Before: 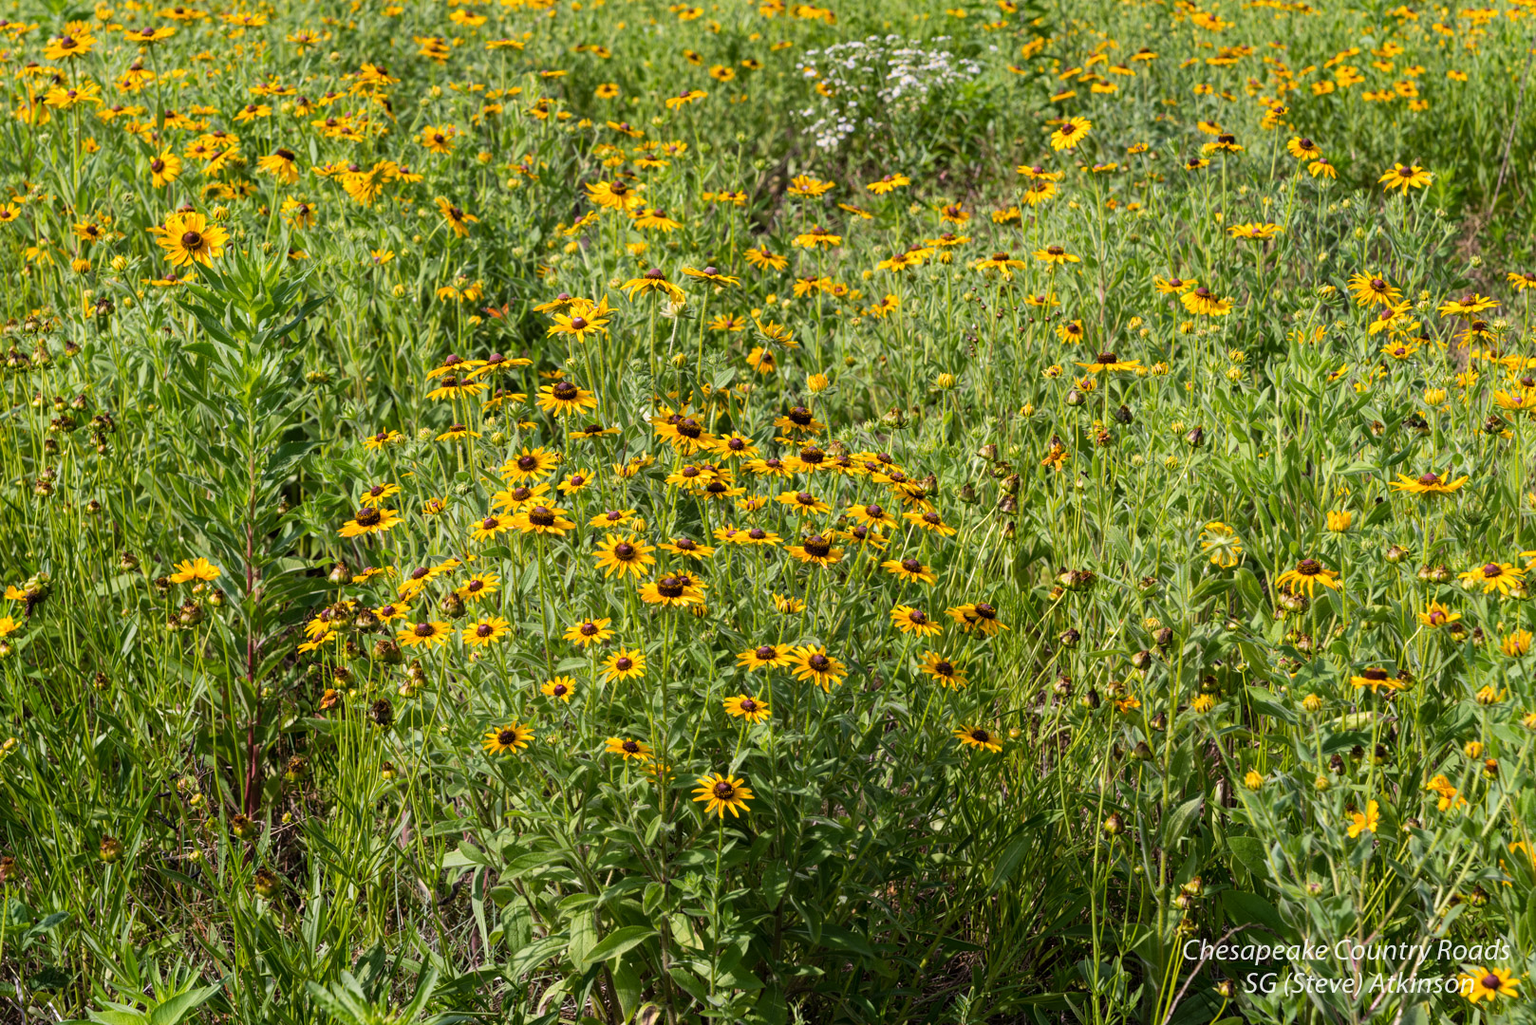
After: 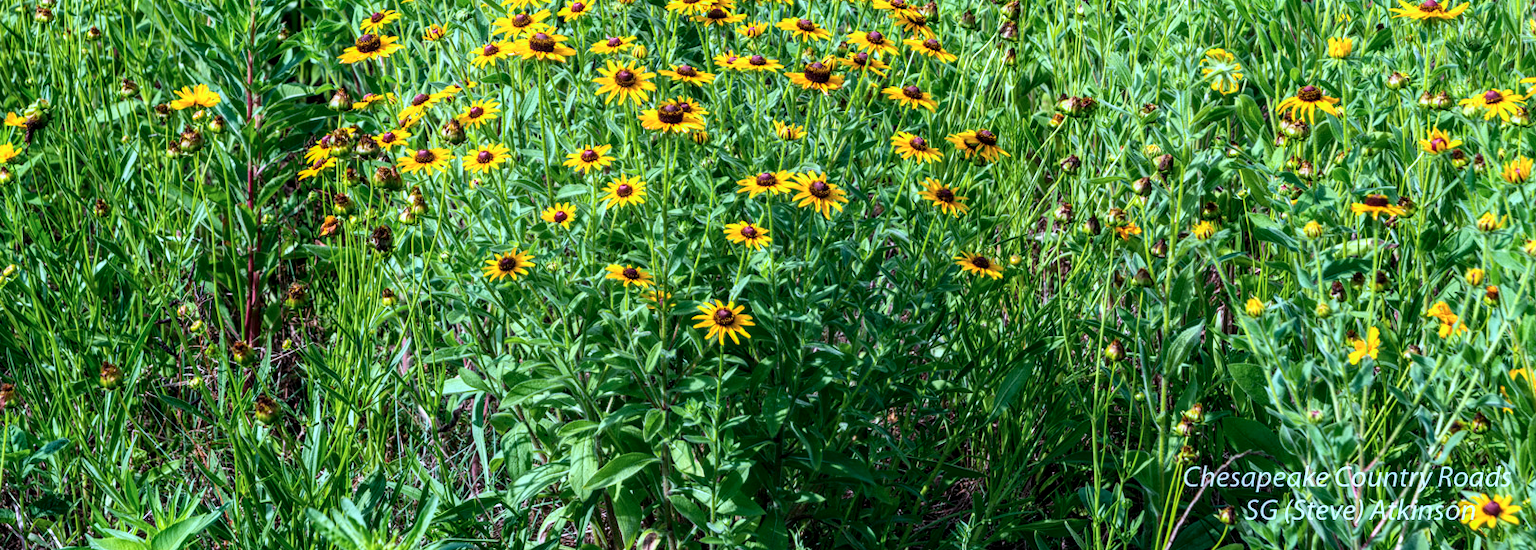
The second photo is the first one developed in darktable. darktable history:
white balance: red 0.982, blue 1.018
crop and rotate: top 46.237%
local contrast: detail 130%
tone curve: curves: ch0 [(0, 0) (0.051, 0.047) (0.102, 0.099) (0.236, 0.249) (0.429, 0.473) (0.67, 0.755) (0.875, 0.948) (1, 0.985)]; ch1 [(0, 0) (0.339, 0.298) (0.402, 0.363) (0.453, 0.413) (0.485, 0.469) (0.494, 0.493) (0.504, 0.502) (0.515, 0.526) (0.563, 0.591) (0.597, 0.639) (0.834, 0.888) (1, 1)]; ch2 [(0, 0) (0.362, 0.353) (0.425, 0.439) (0.501, 0.501) (0.537, 0.538) (0.58, 0.59) (0.642, 0.669) (0.773, 0.856) (1, 1)], color space Lab, independent channels, preserve colors none
shadows and highlights: radius 331.84, shadows 53.55, highlights -100, compress 94.63%, highlights color adjustment 73.23%, soften with gaussian
color calibration: illuminant custom, x 0.39, y 0.392, temperature 3856.94 K
